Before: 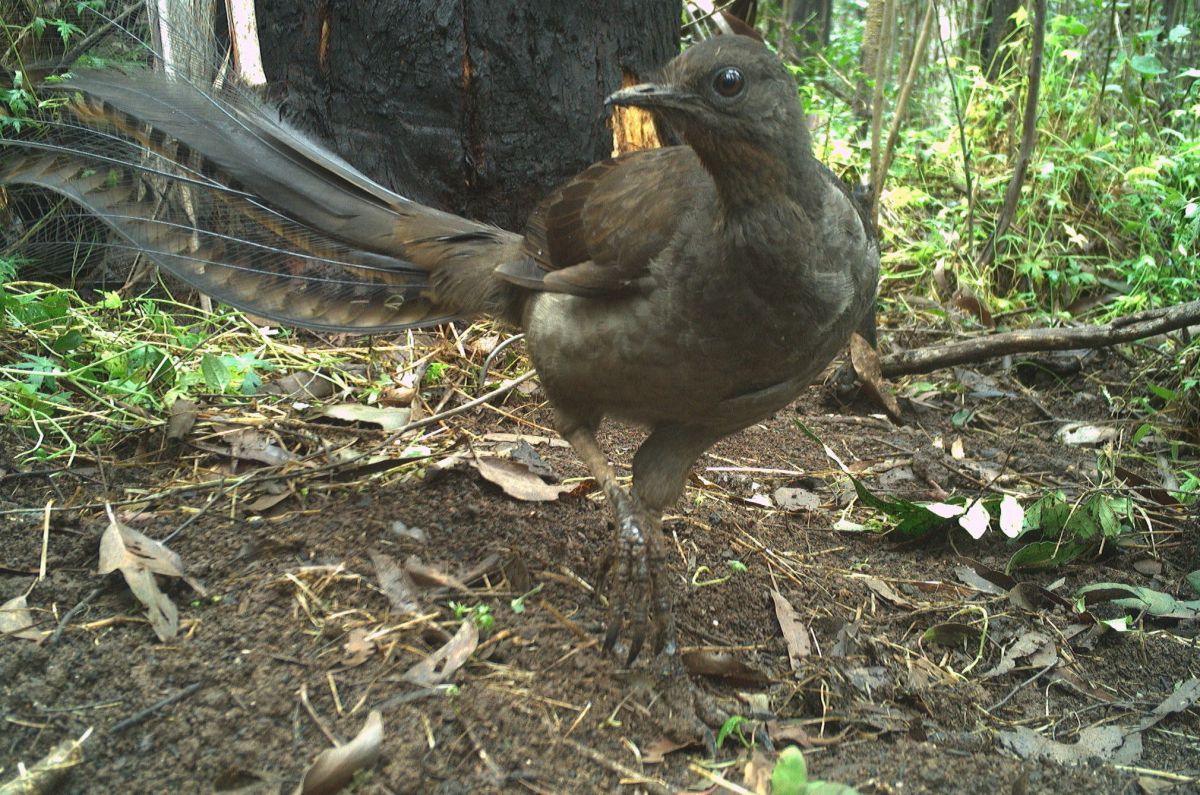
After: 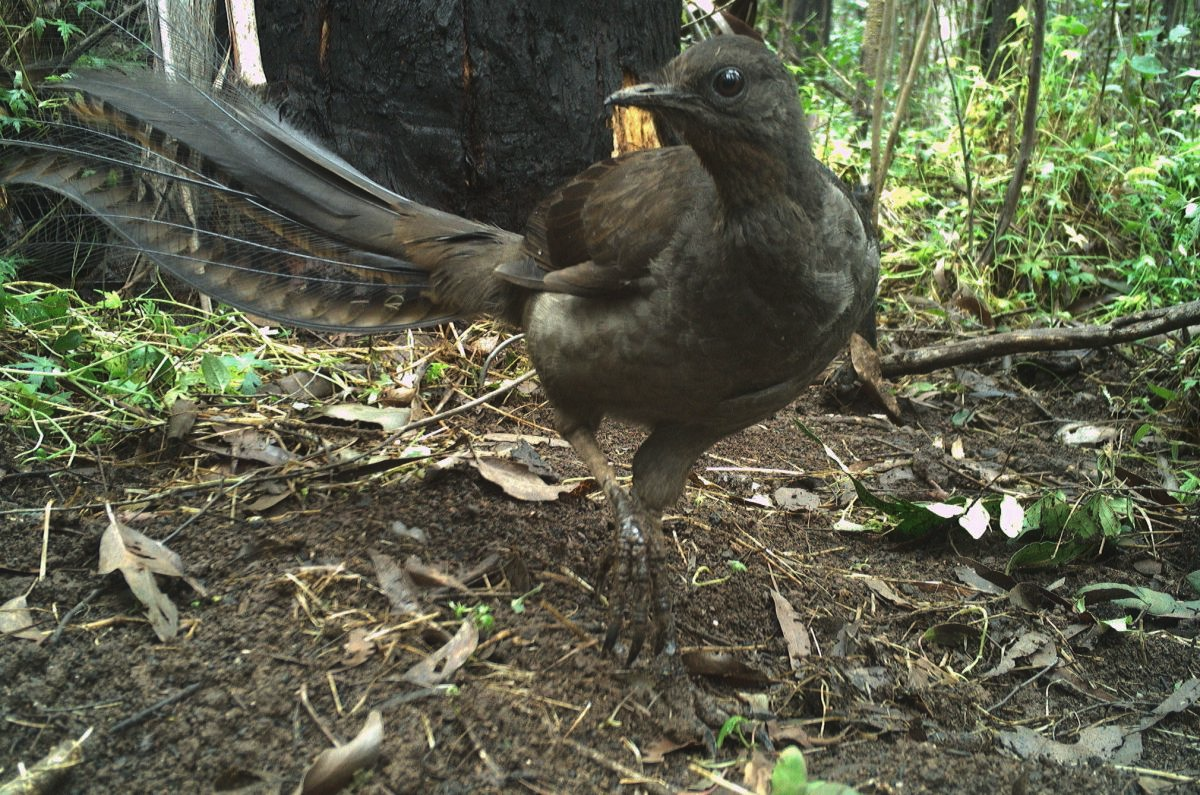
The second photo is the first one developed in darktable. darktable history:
shadows and highlights: radius 106.62, shadows 23.27, highlights -59.47, low approximation 0.01, soften with gaussian
tone curve: curves: ch0 [(0, 0) (0.003, 0.019) (0.011, 0.022) (0.025, 0.027) (0.044, 0.037) (0.069, 0.049) (0.1, 0.066) (0.136, 0.091) (0.177, 0.125) (0.224, 0.159) (0.277, 0.206) (0.335, 0.266) (0.399, 0.332) (0.468, 0.411) (0.543, 0.492) (0.623, 0.577) (0.709, 0.668) (0.801, 0.767) (0.898, 0.869) (1, 1)], color space Lab, linked channels, preserve colors none
